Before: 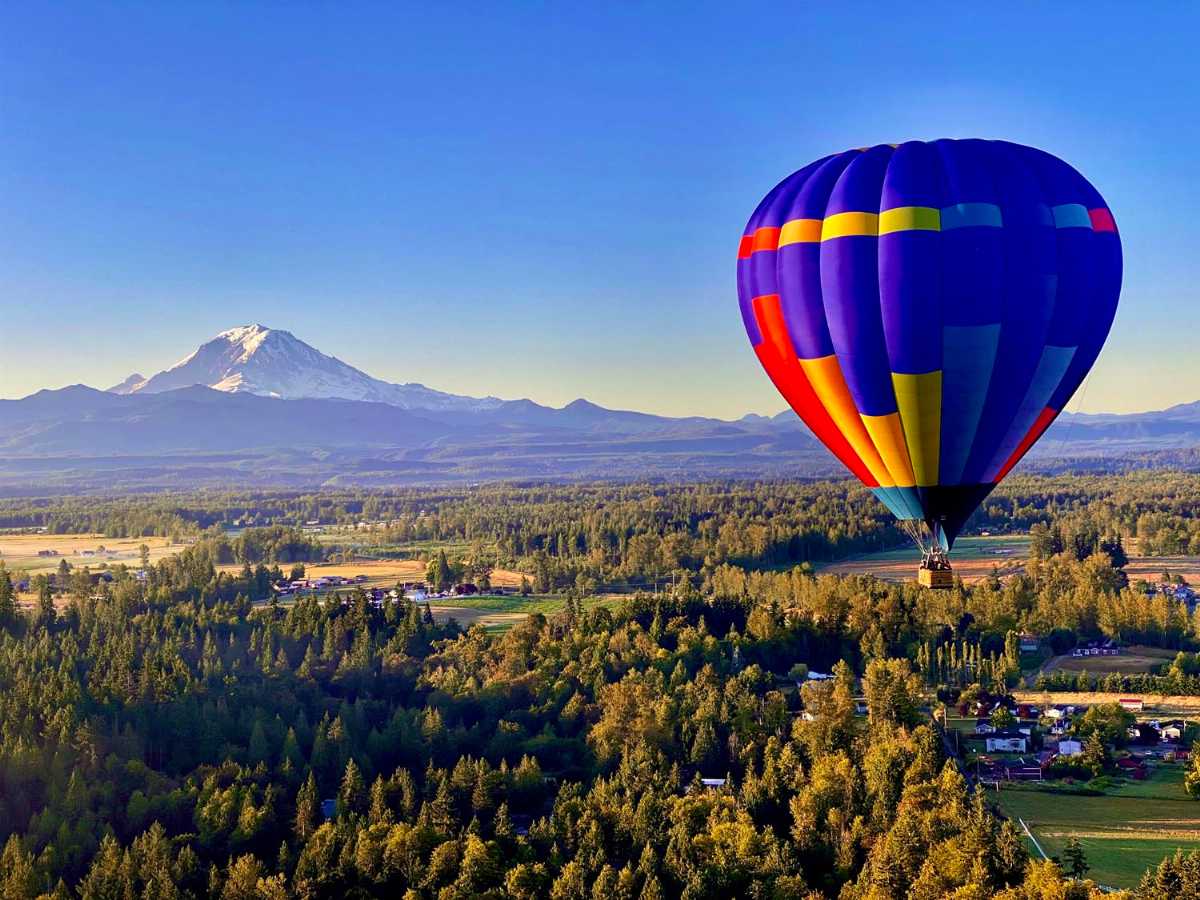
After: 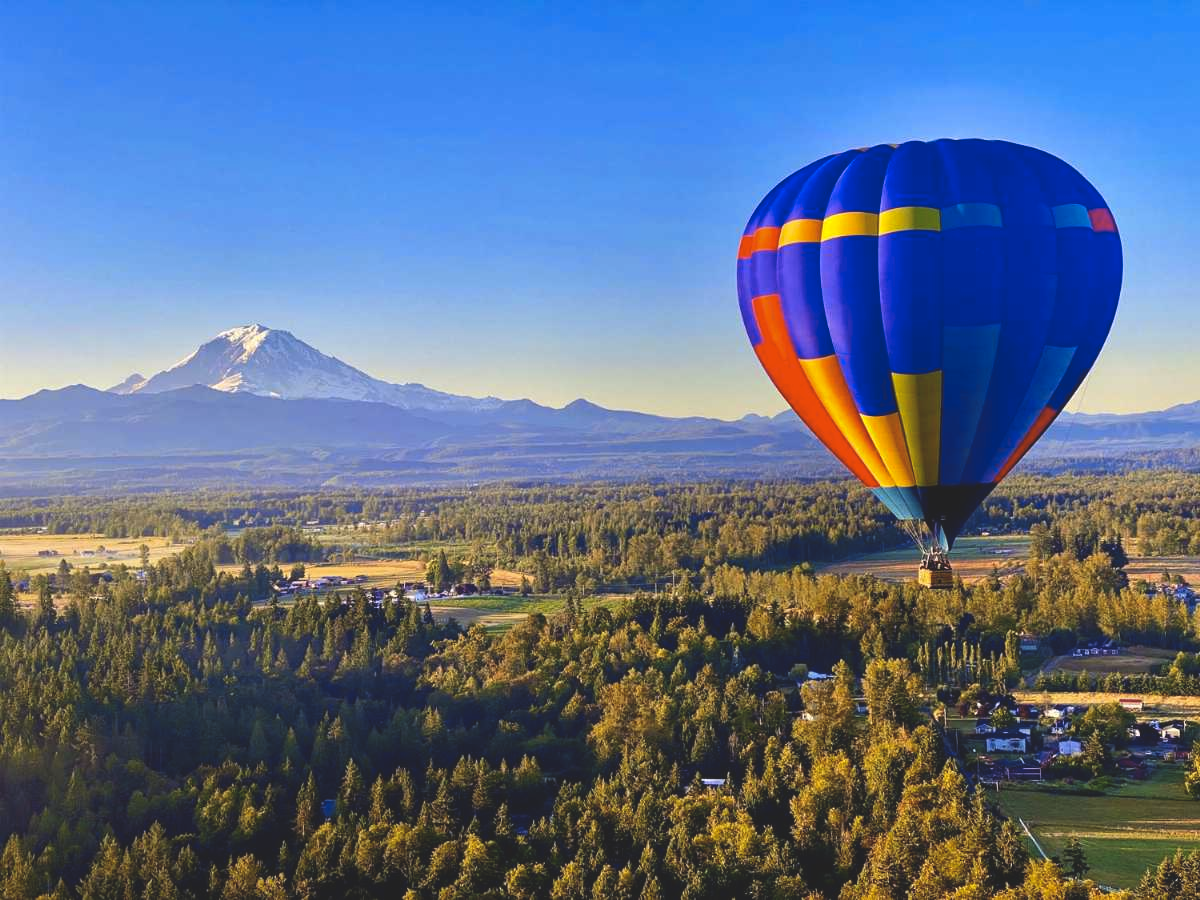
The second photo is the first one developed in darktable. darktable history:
exposure: black level correction -0.015, compensate highlight preservation false
color contrast: green-magenta contrast 0.8, blue-yellow contrast 1.1, unbound 0
